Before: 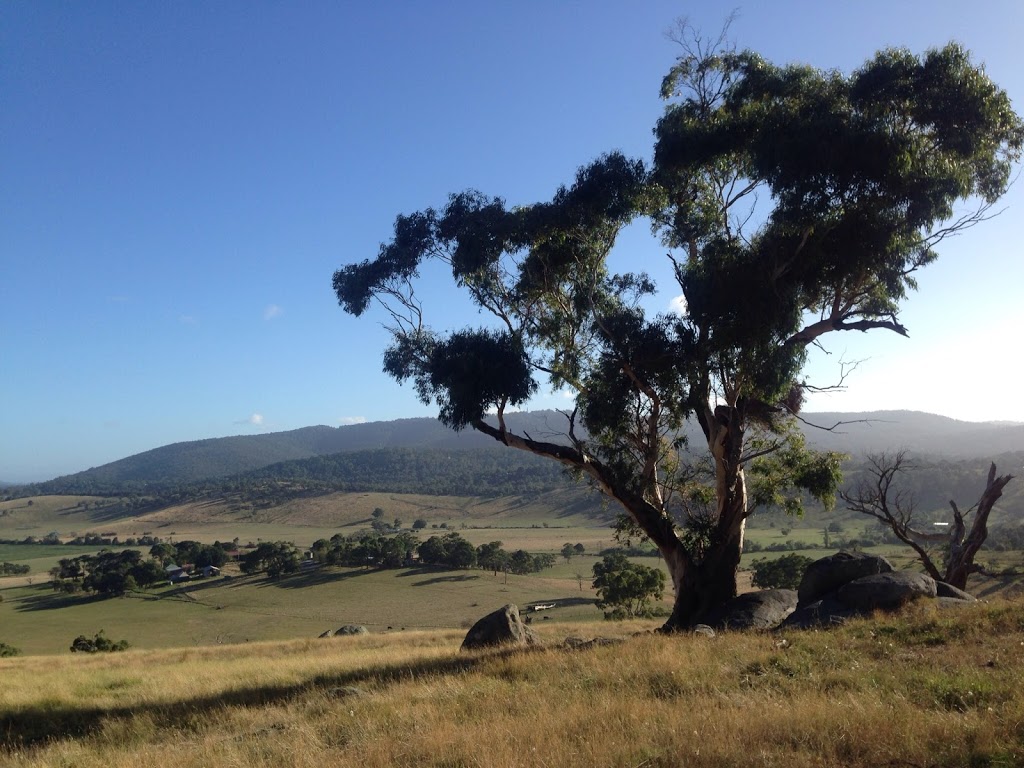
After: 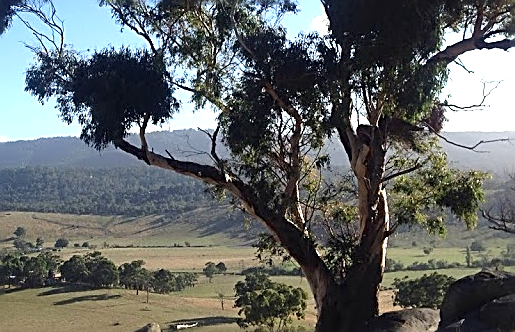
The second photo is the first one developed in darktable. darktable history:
shadows and highlights: shadows 49, highlights -41, soften with gaussian
exposure: black level correction 0, exposure 0.7 EV, compensate exposure bias true, compensate highlight preservation false
crop: left 35.03%, top 36.625%, right 14.663%, bottom 20.057%
sharpen: amount 0.901
